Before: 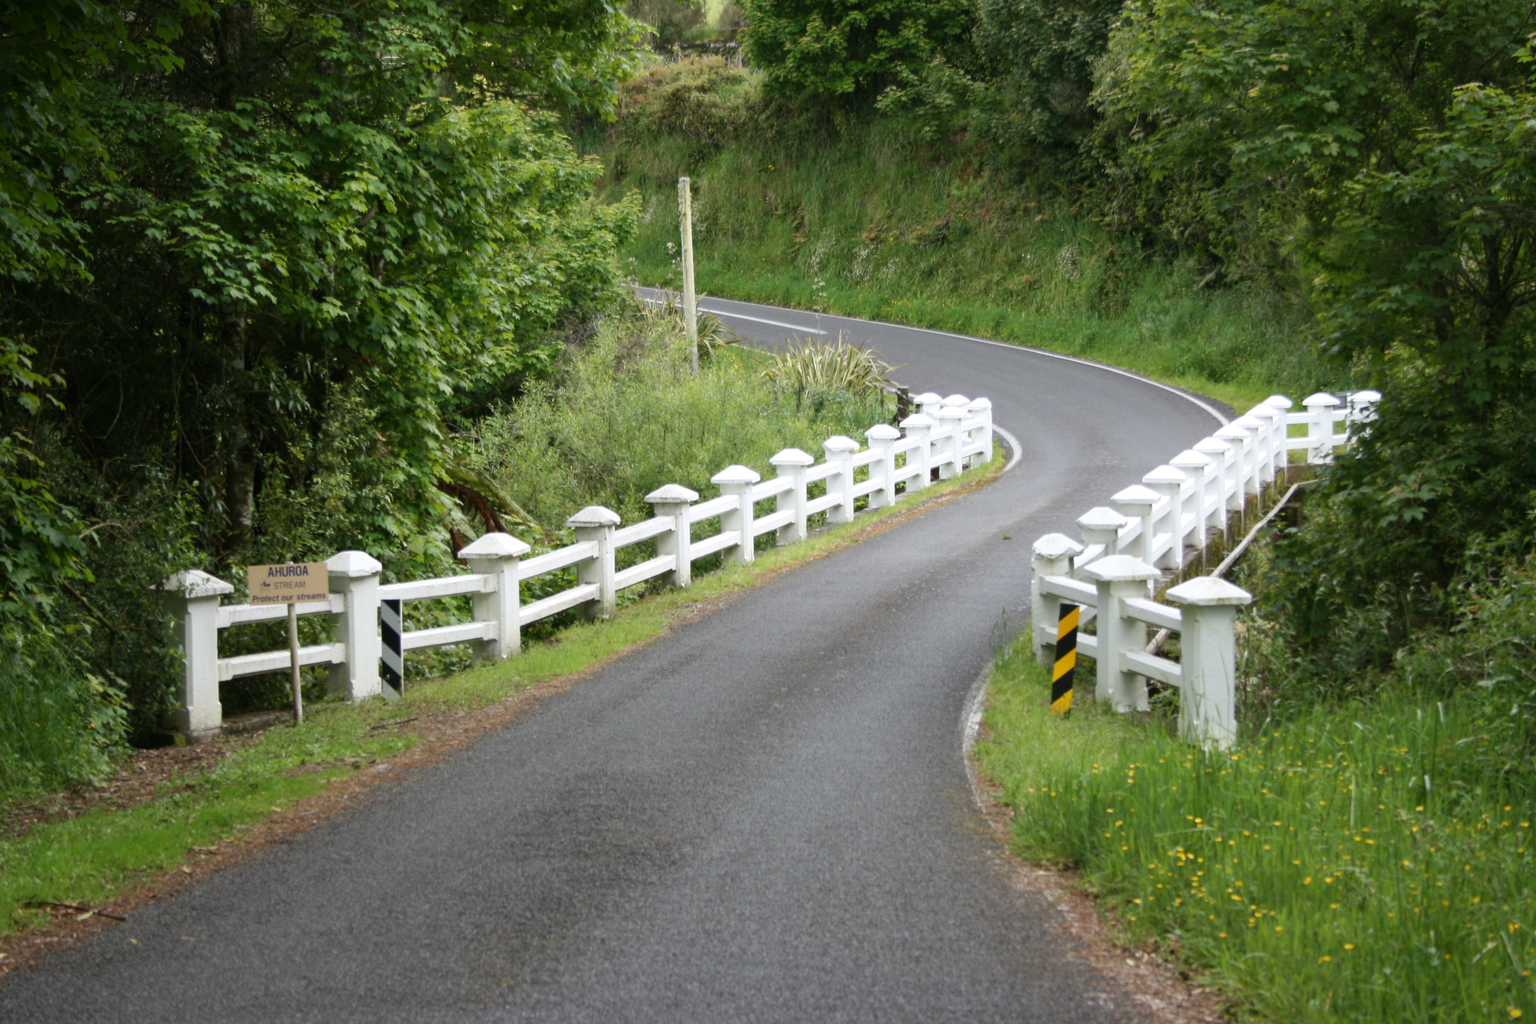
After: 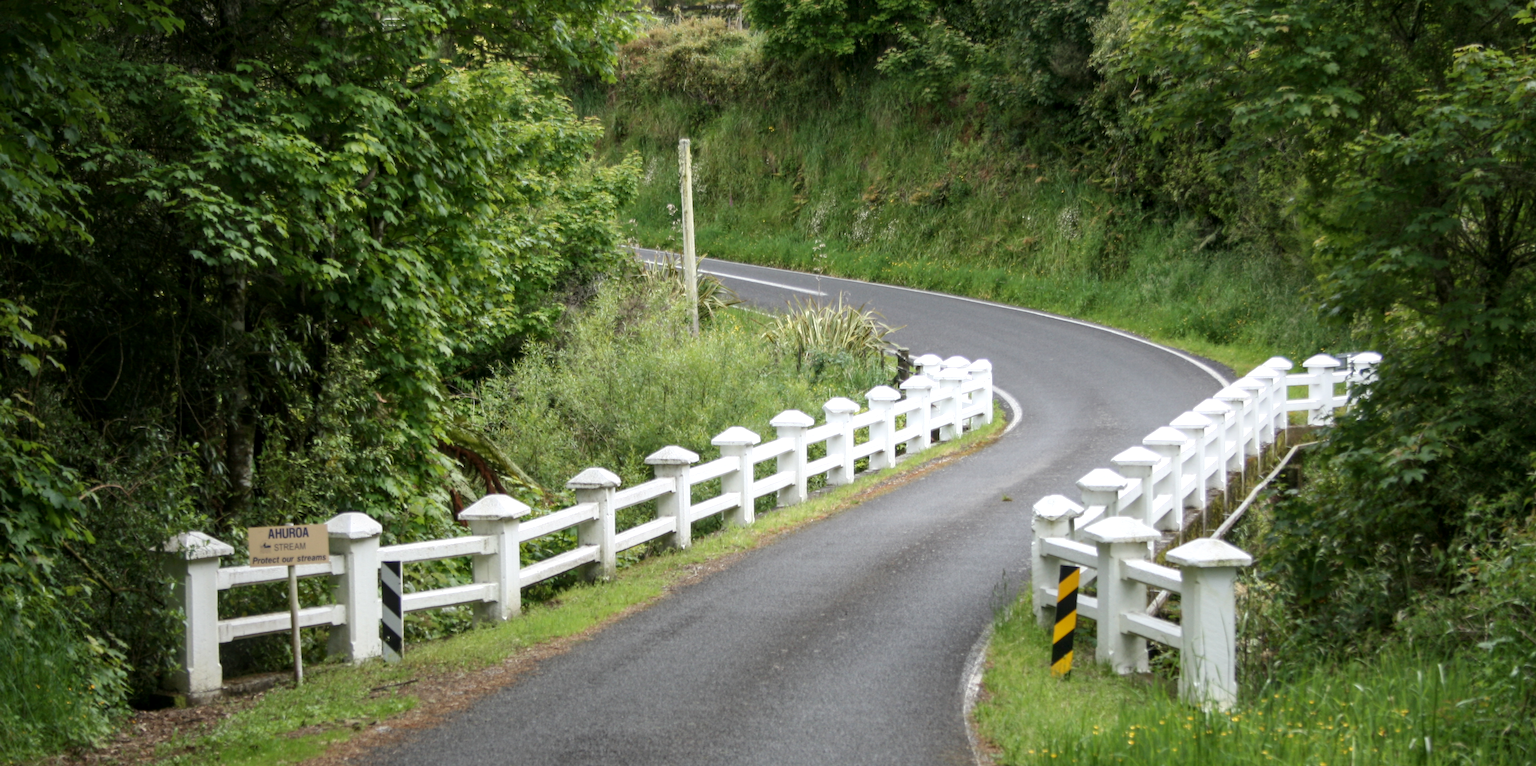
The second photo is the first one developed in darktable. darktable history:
crop: top 3.794%, bottom 21.375%
local contrast: on, module defaults
